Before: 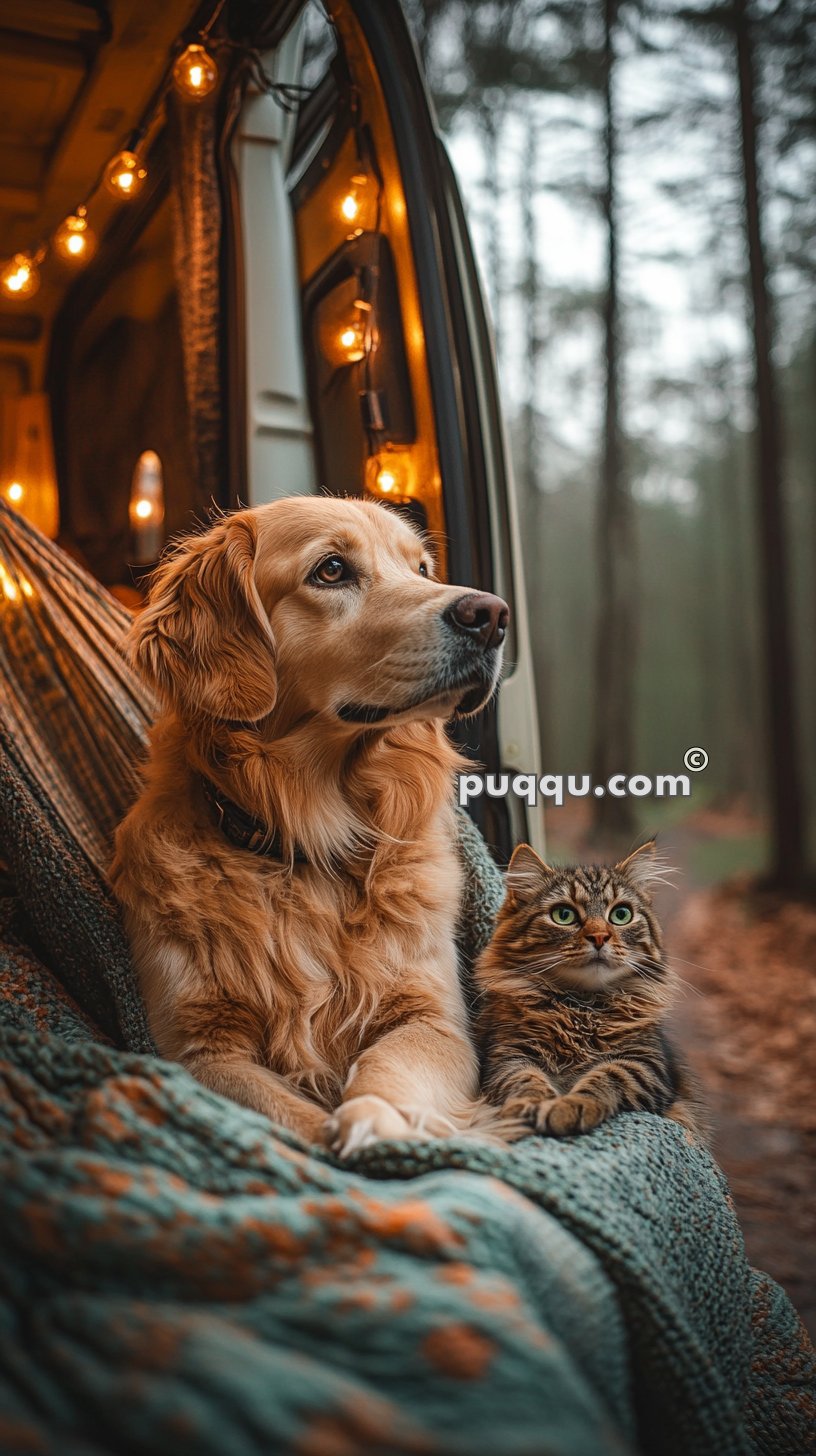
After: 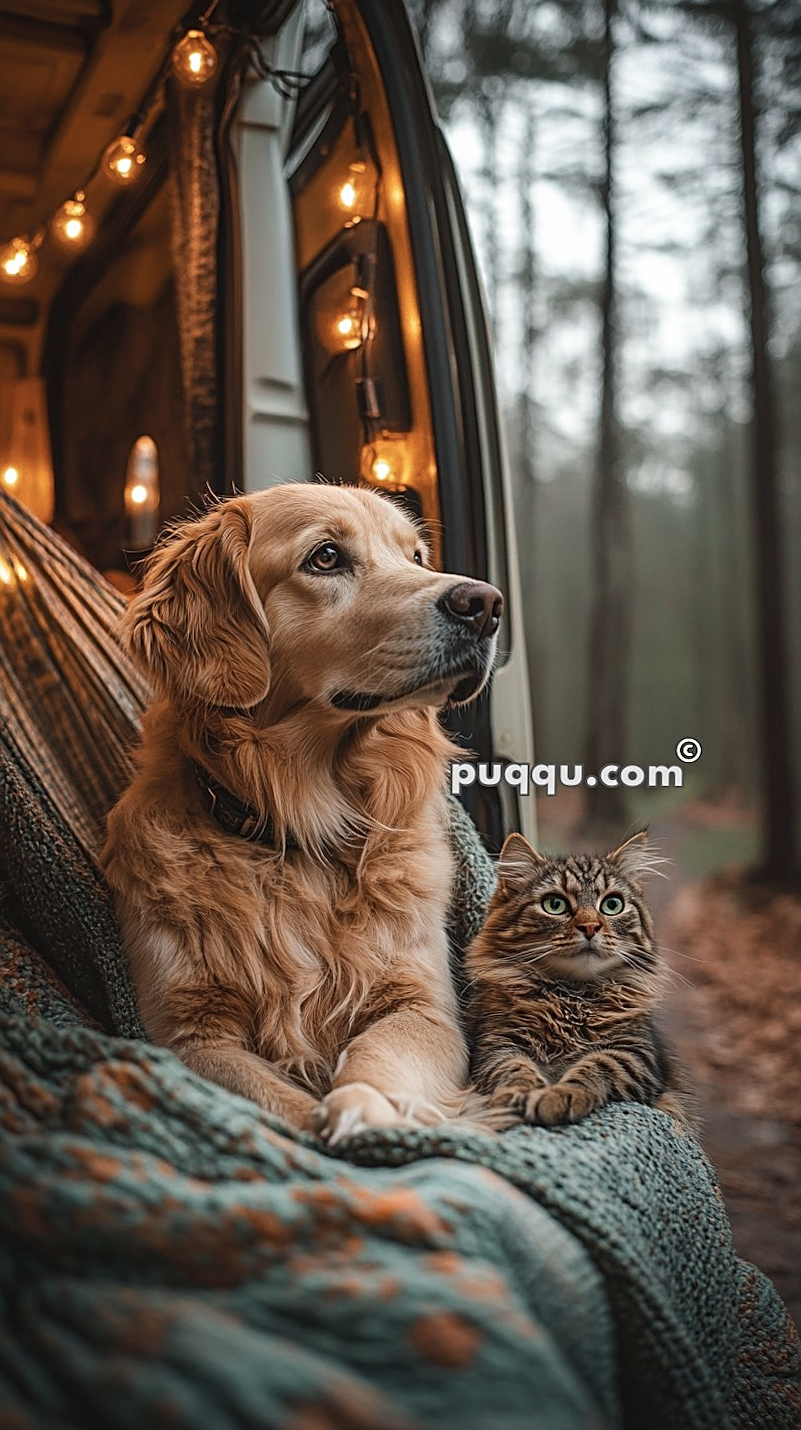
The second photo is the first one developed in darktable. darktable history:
crop and rotate: angle -0.573°
sharpen: on, module defaults
color correction: highlights b* -0.05, saturation 0.784
